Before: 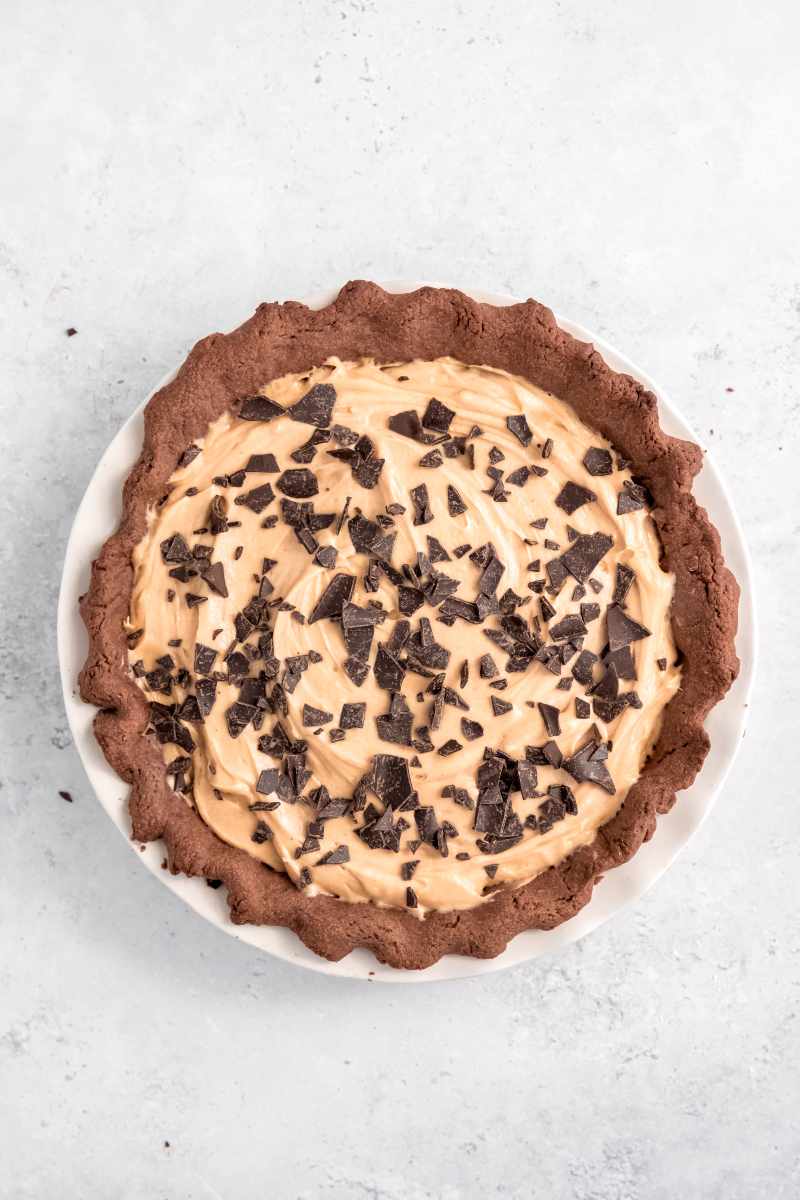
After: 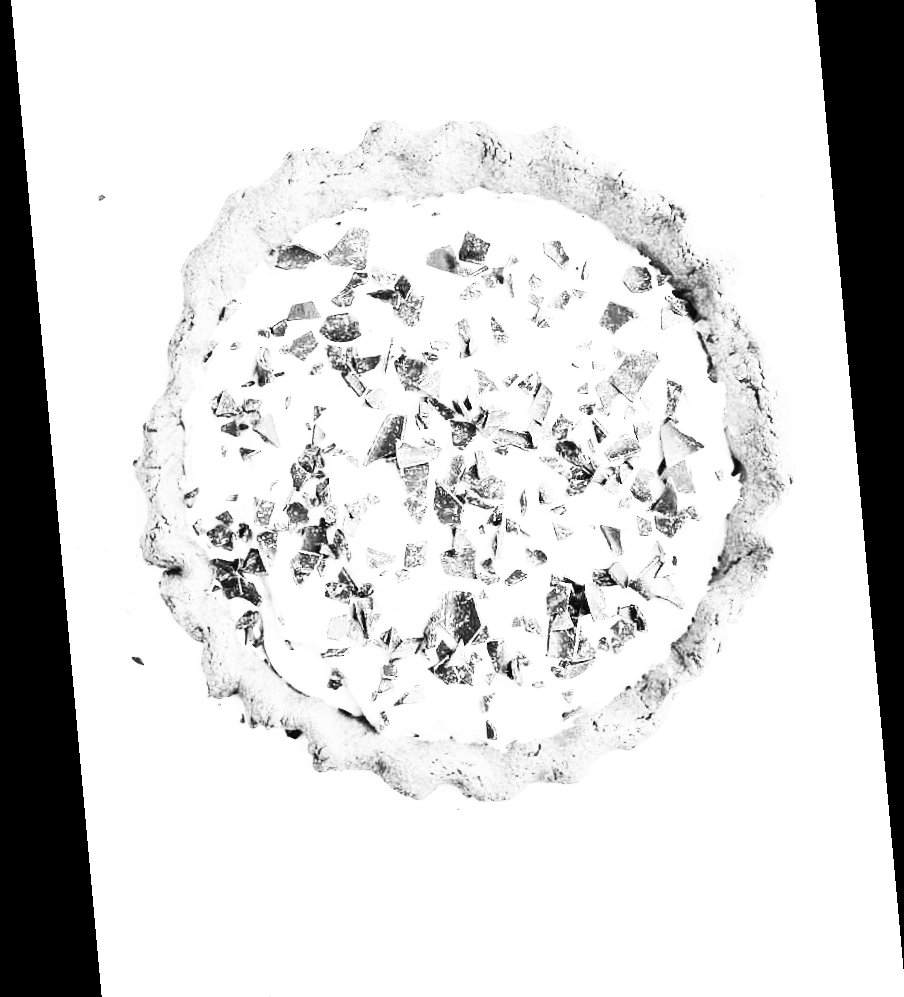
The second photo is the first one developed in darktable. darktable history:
base curve: curves: ch0 [(0, 0) (0.012, 0.01) (0.073, 0.168) (0.31, 0.711) (0.645, 0.957) (1, 1)], preserve colors none
crop and rotate: top 15.774%, bottom 5.506%
contrast brightness saturation: contrast 0.53, brightness 0.47, saturation -1
exposure: exposure 0.6 EV, compensate highlight preservation false
rotate and perspective: rotation -5.2°, automatic cropping off
color zones: curves: ch0 [(0, 0.5) (0.143, 0.5) (0.286, 0.5) (0.429, 0.504) (0.571, 0.5) (0.714, 0.509) (0.857, 0.5) (1, 0.5)]; ch1 [(0, 0.425) (0.143, 0.425) (0.286, 0.375) (0.429, 0.405) (0.571, 0.5) (0.714, 0.47) (0.857, 0.425) (1, 0.435)]; ch2 [(0, 0.5) (0.143, 0.5) (0.286, 0.5) (0.429, 0.517) (0.571, 0.5) (0.714, 0.51) (0.857, 0.5) (1, 0.5)]
